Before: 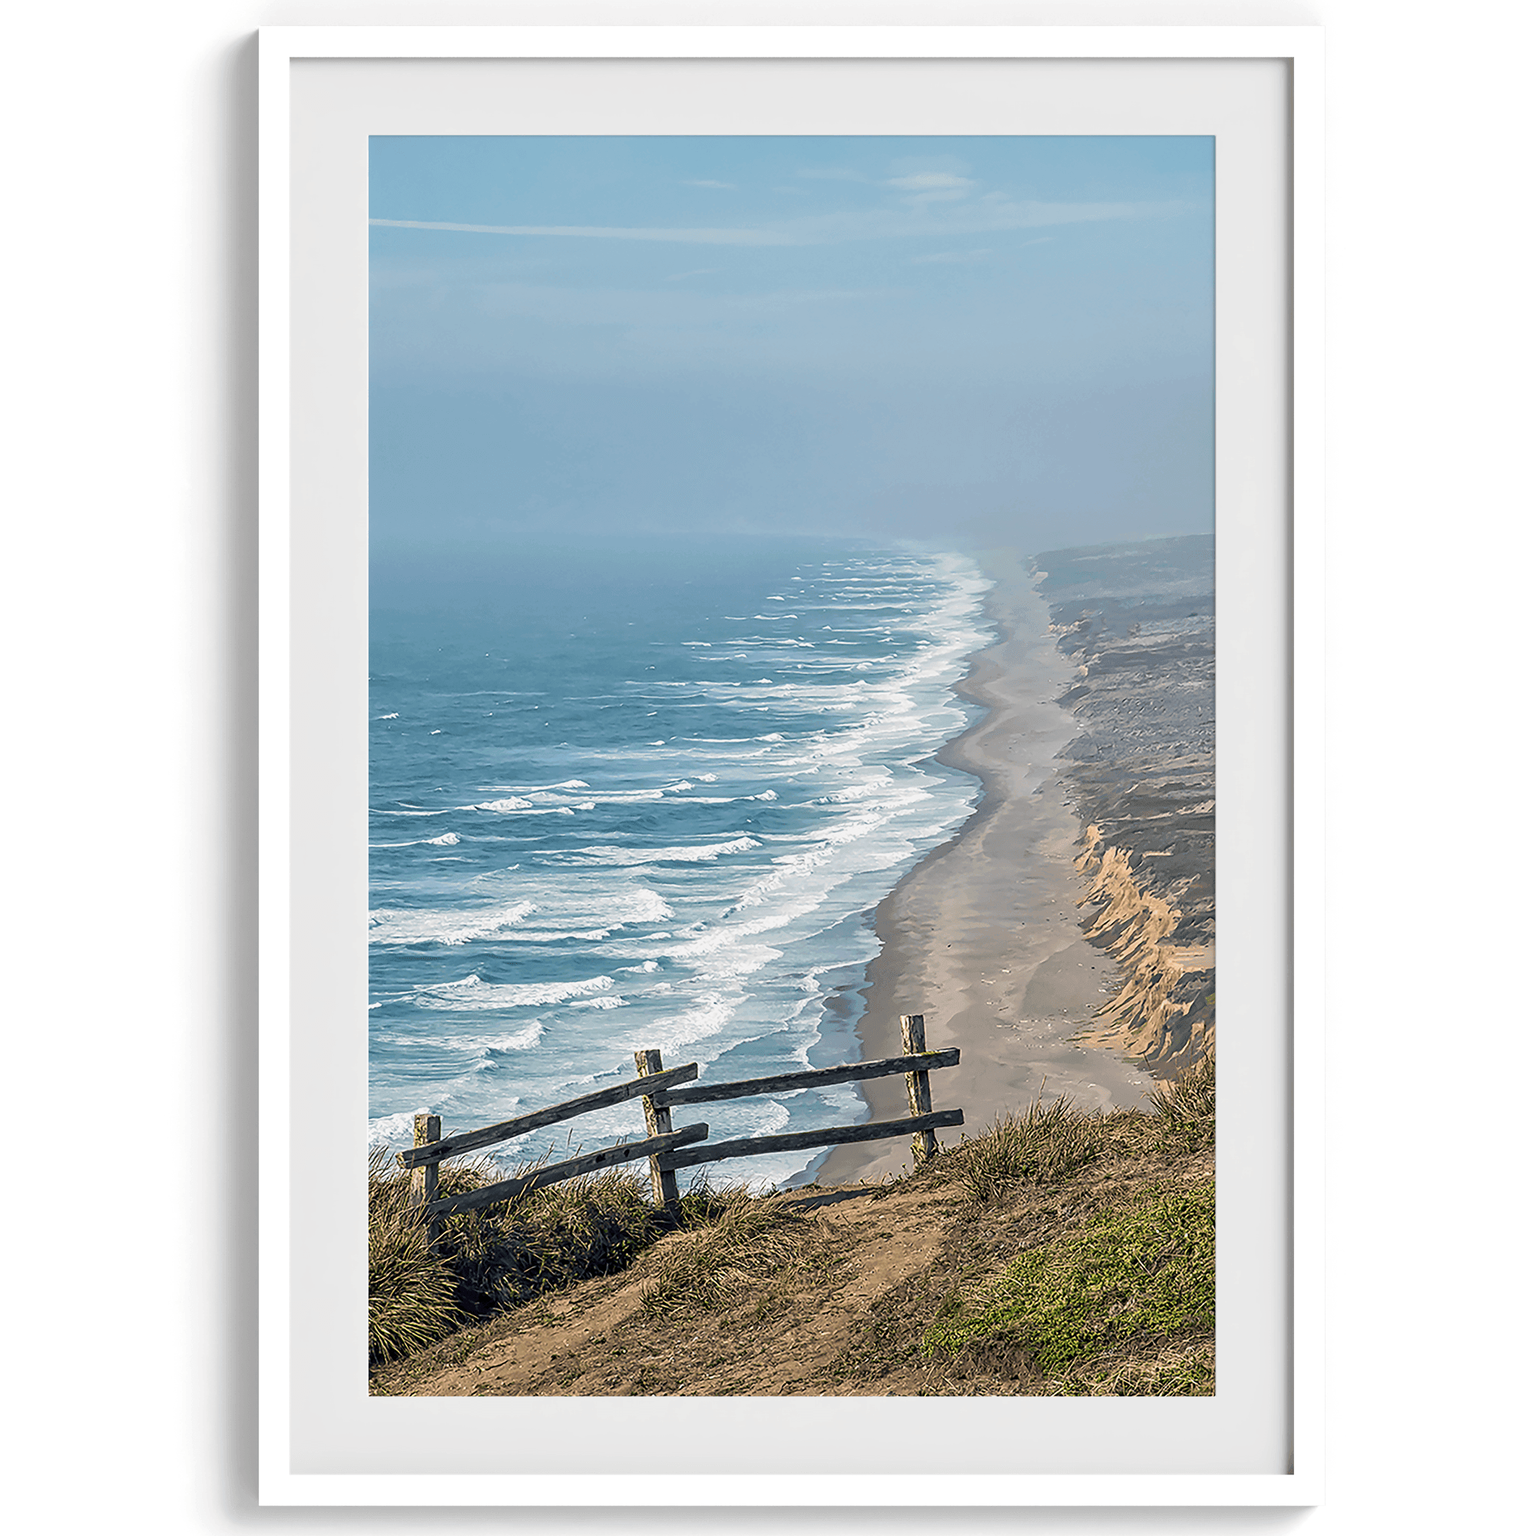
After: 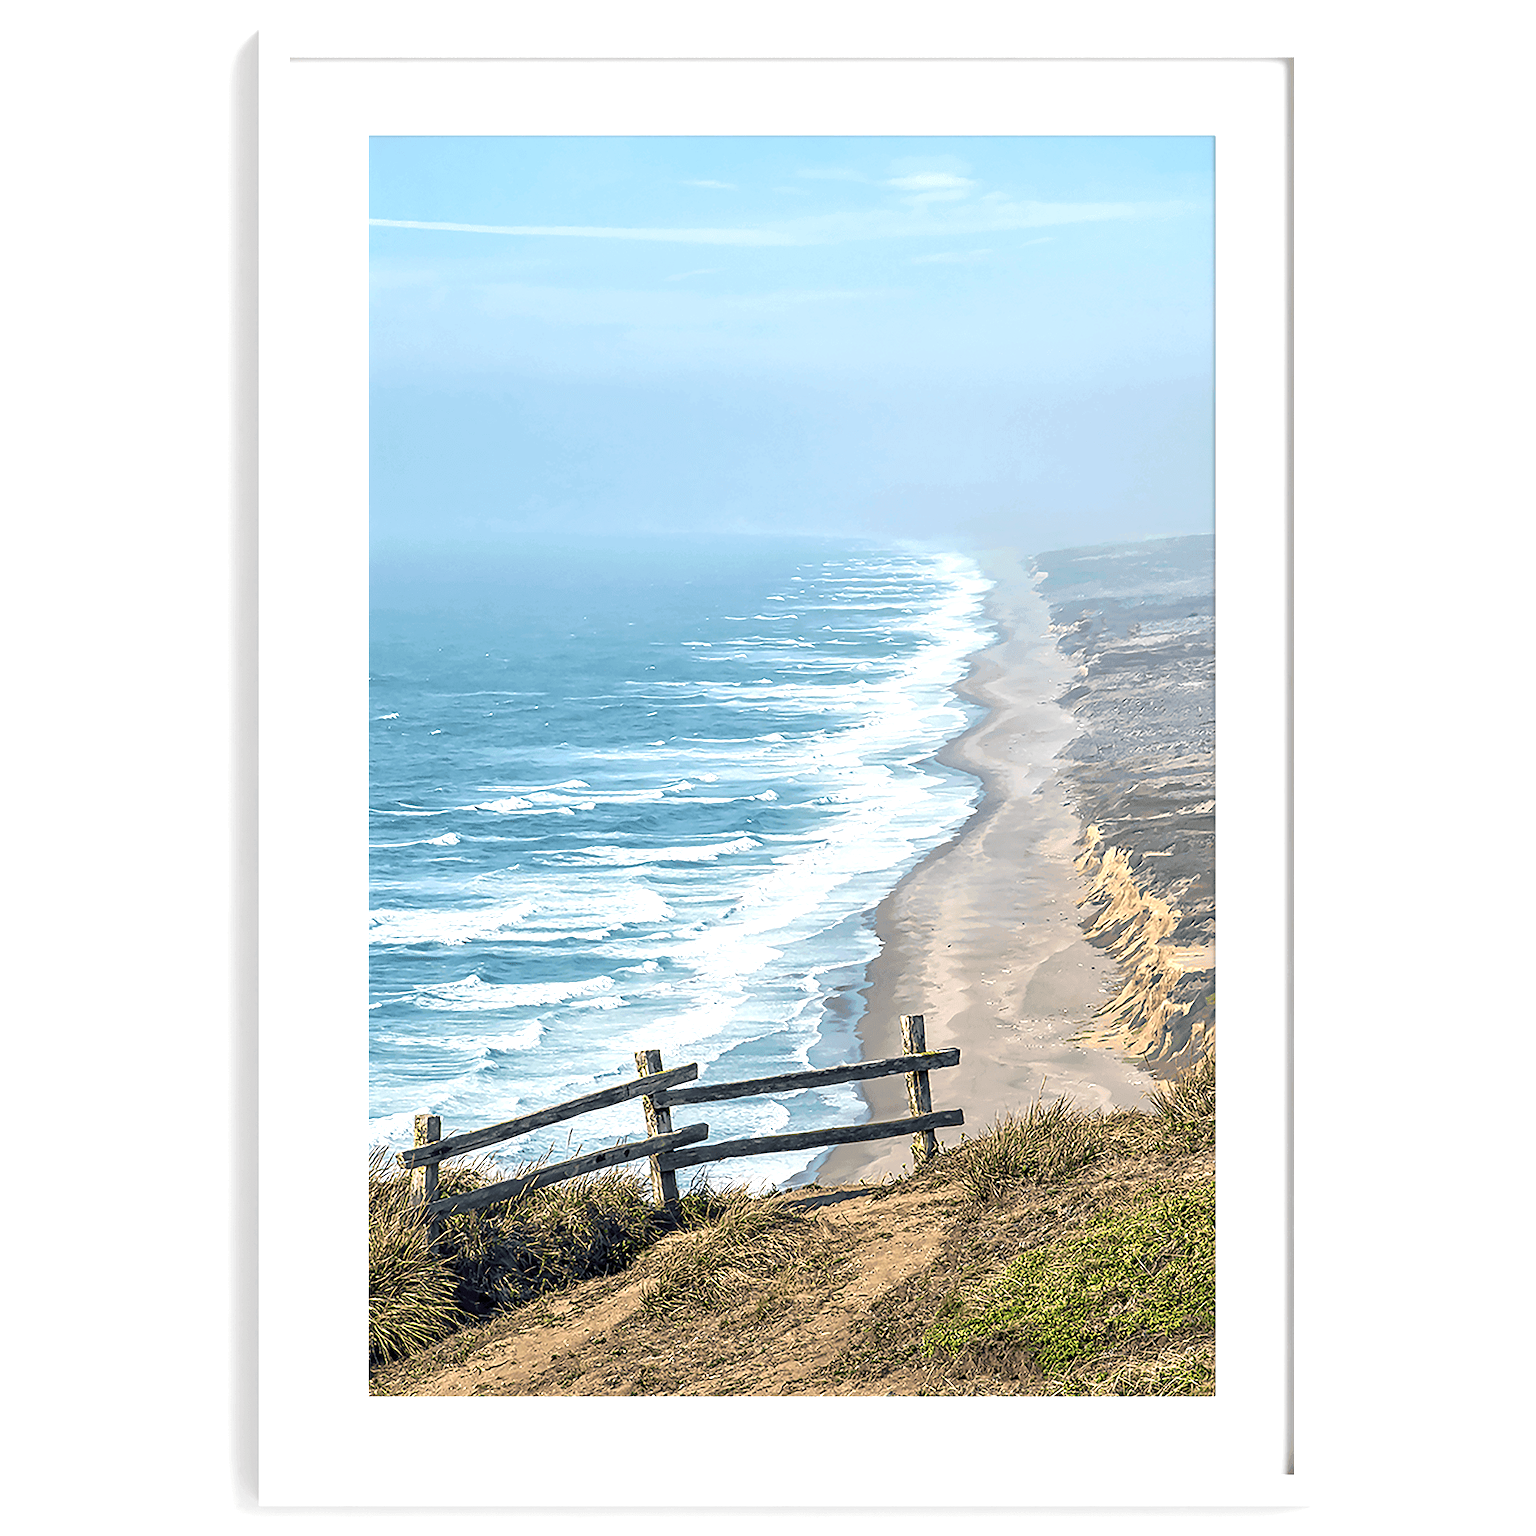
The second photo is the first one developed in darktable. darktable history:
exposure: exposure 0.774 EV, compensate highlight preservation false
